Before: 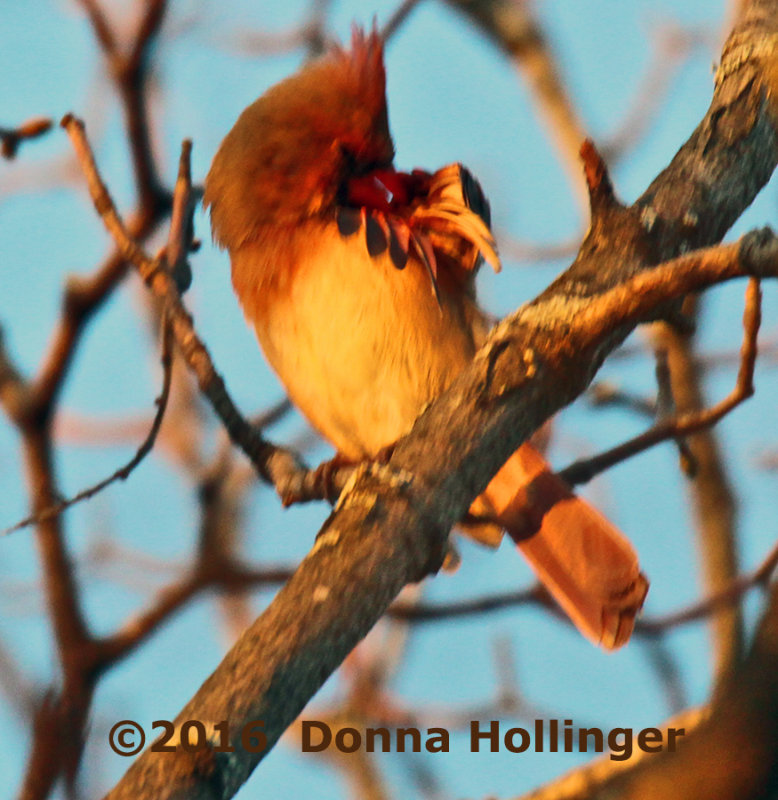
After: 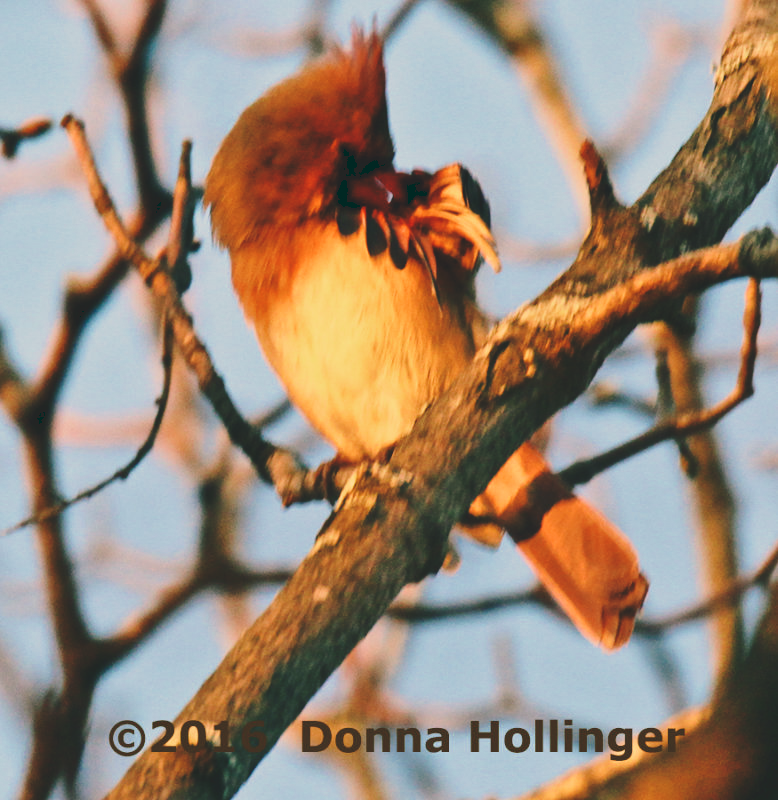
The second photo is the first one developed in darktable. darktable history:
tone curve: curves: ch0 [(0, 0) (0.003, 0.139) (0.011, 0.14) (0.025, 0.138) (0.044, 0.14) (0.069, 0.149) (0.1, 0.161) (0.136, 0.179) (0.177, 0.203) (0.224, 0.245) (0.277, 0.302) (0.335, 0.382) (0.399, 0.461) (0.468, 0.546) (0.543, 0.614) (0.623, 0.687) (0.709, 0.758) (0.801, 0.84) (0.898, 0.912) (1, 1)], preserve colors none
color look up table: target L [97.78, 89.68, 89.74, 89.75, 79.64, 72.03, 64.2, 57.28, 49.61, 53.16, 29.19, 4.598, 201.28, 96.29, 80.5, 78.09, 66.57, 66.45, 57.83, 54.17, 53.35, 43.64, 33.09, 31.42, 31.16, 23.11, 81.67, 68.78, 65.59, 63.25, 52.74, 65.46, 55.52, 54.21, 41.78, 48.26, 34.01, 34.09, 25.08, 19.76, 21.58, 1.786, 0.512, 91.6, 80.32, 64.16, 57.37, 55.07, 31.94], target a [-25.45, -20.16, -30.35, -26.28, -15.94, -4.404, -48.24, -23.47, -26.48, -2.807, -28.91, -14.47, 0, 7.999, 3.572, 17.75, 41.18, 8.556, 28.35, 55.16, 64.57, 26.08, 38.74, 32.82, 1.097, -3, 32.1, 20.25, 30.94, 64.99, 21.23, 54.92, 71, 44.23, 15.35, 58.74, 24.57, 41.59, 24.53, -1.465, 25.92, 15.14, 0.811, -20.37, -17.83, -1.673, -9.092, -23.69, -17.98], target b [47.37, 19.49, 35.54, 15.4, 4.422, 62.34, 38.49, 14.94, 30.71, 43.57, 17.98, 7.027, -0.001, 17.75, 48.08, 65.85, 23.88, 24.29, 50.93, 58.44, 41.95, 29.73, 39.73, 19.93, 4.377, 26.32, -12.53, -6.146, -41.8, -19.14, -27.31, -39.65, 10.84, -7.429, -60.93, -23.17, -7.338, -53.47, -56.76, -27.42, -33.67, -36.17, -9.965, -4.248, -21.45, -12.53, -46.31, -19.01, -4.16], num patches 49
